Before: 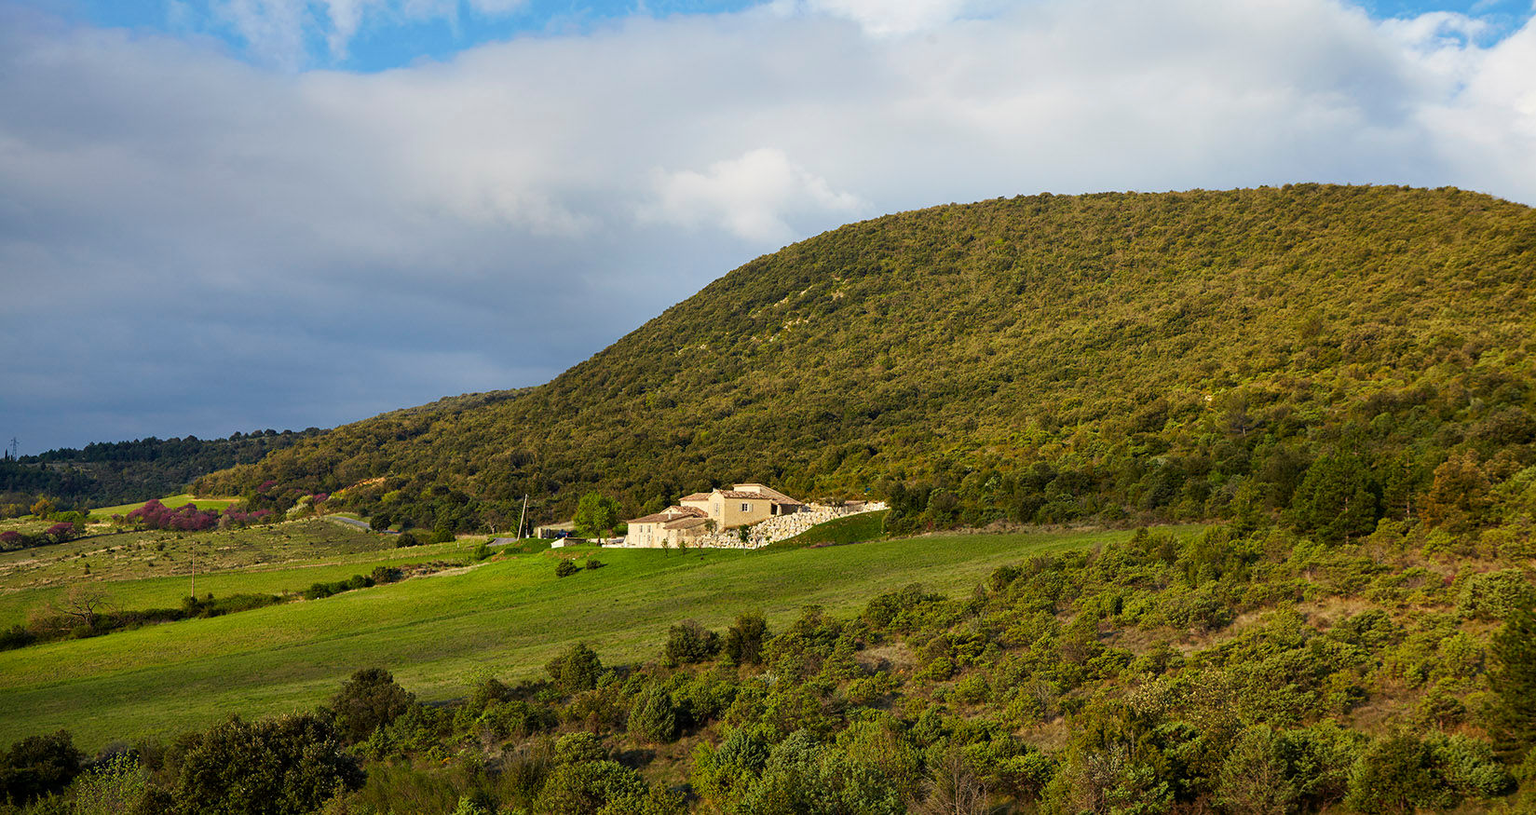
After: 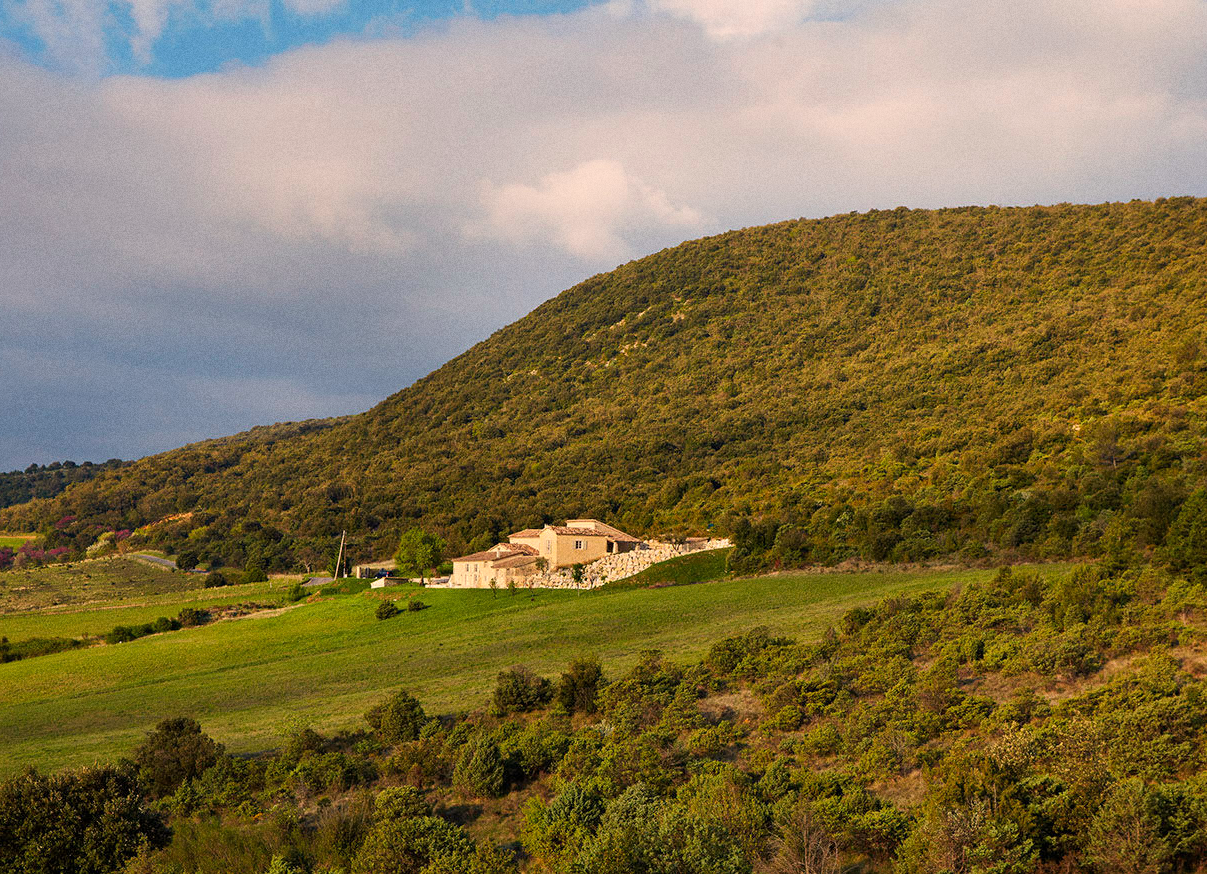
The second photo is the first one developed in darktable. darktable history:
white balance: red 1.127, blue 0.943
grain: on, module defaults
shadows and highlights: shadows 25, white point adjustment -3, highlights -30
crop: left 13.443%, right 13.31%
